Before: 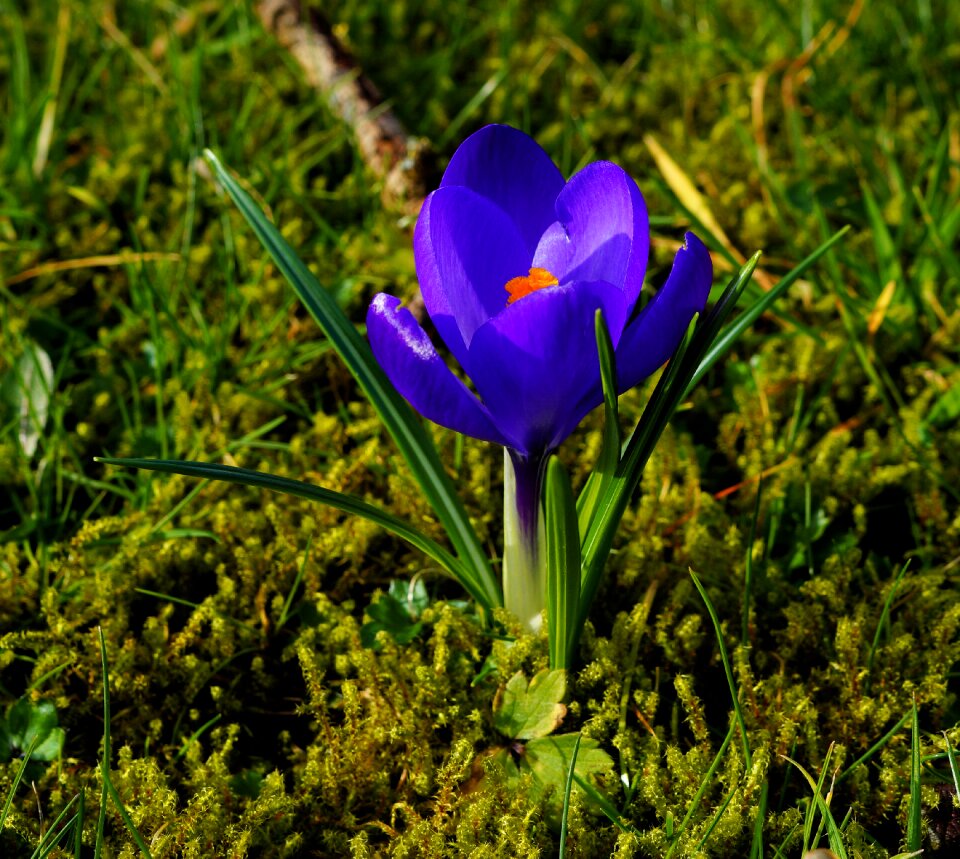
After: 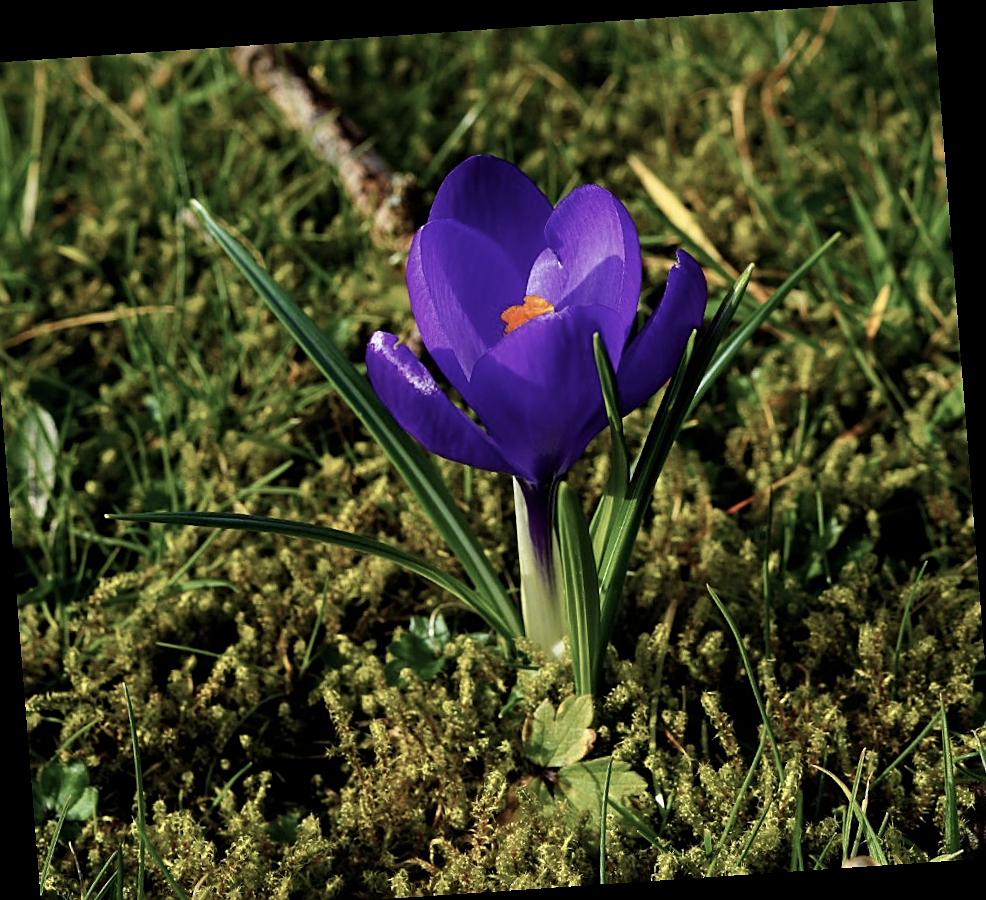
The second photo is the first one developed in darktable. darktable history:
rotate and perspective: rotation -4.2°, shear 0.006, automatic cropping off
sharpen: on, module defaults
crop and rotate: left 2.536%, right 1.107%, bottom 2.246%
contrast brightness saturation: contrast 0.1, saturation -0.36
